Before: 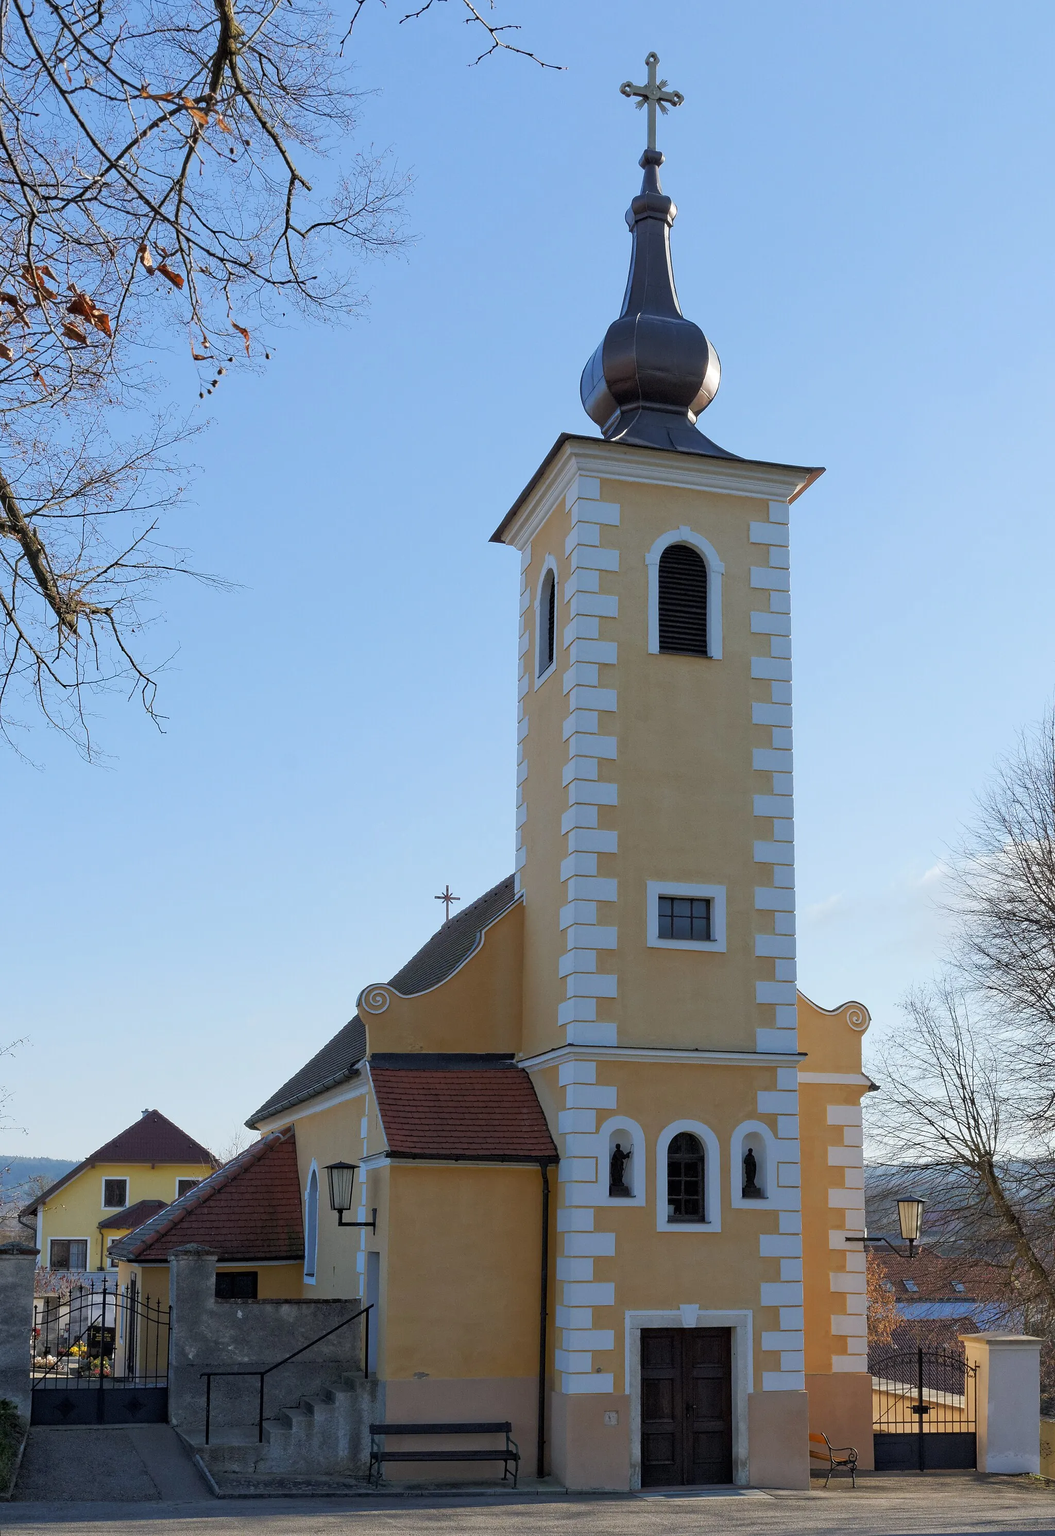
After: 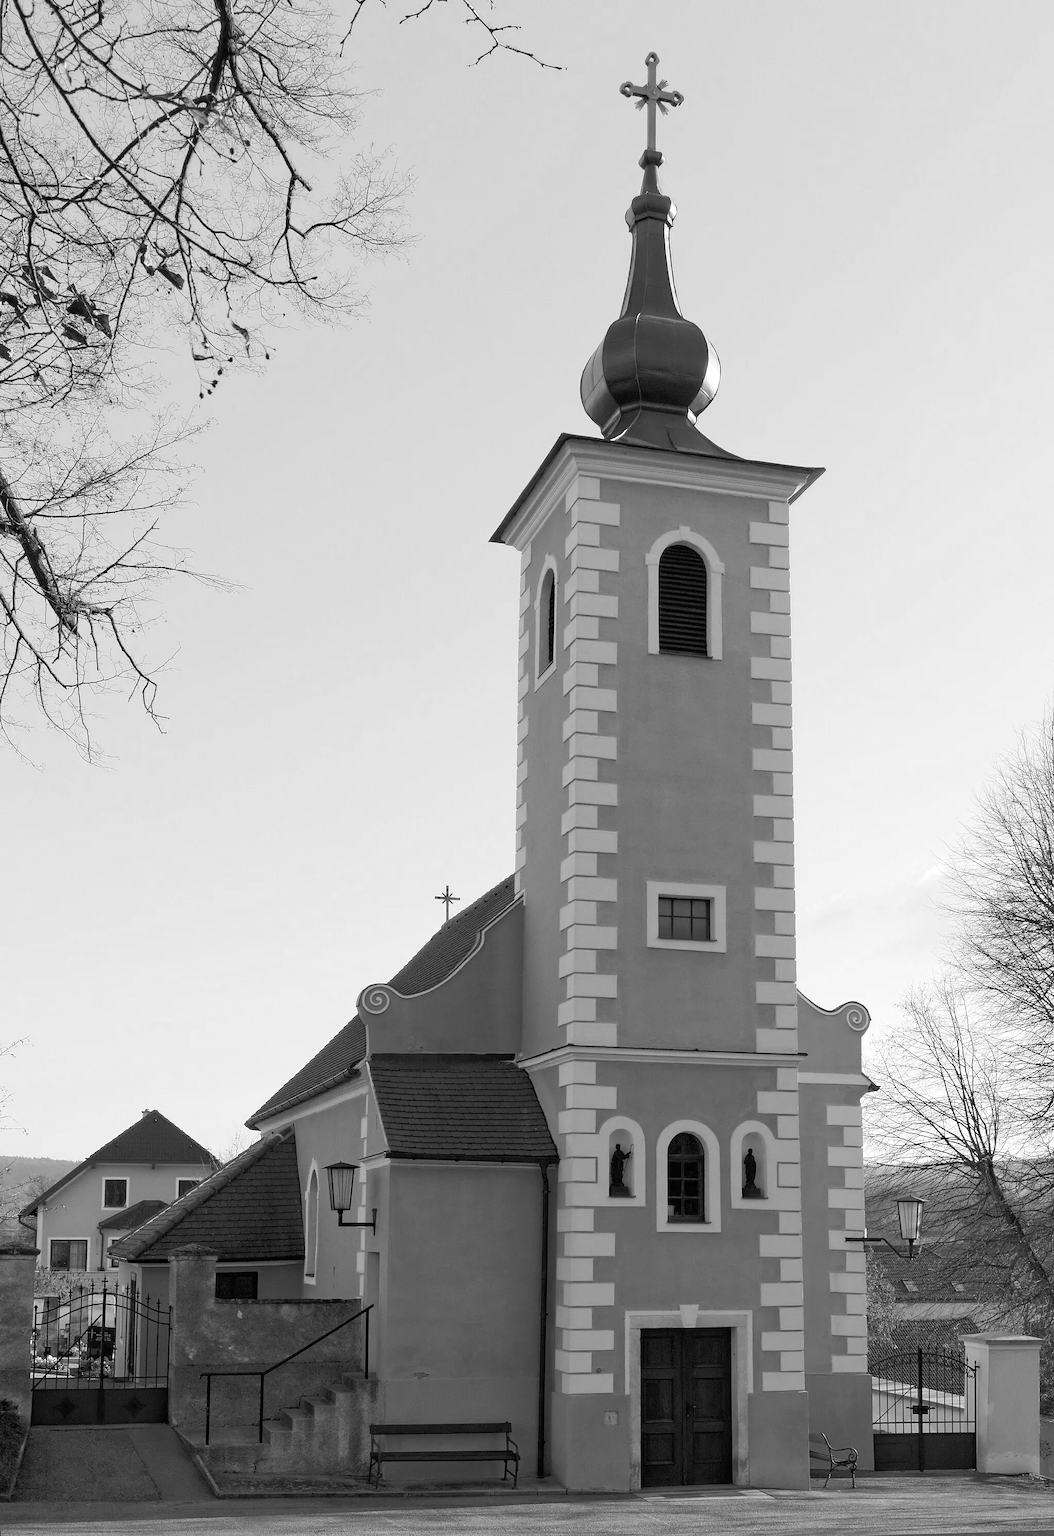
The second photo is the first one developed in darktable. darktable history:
color calibration: output gray [0.267, 0.423, 0.261, 0], illuminant as shot in camera, x 0.444, y 0.414, temperature 2896.77 K
levels: white 99.97%
